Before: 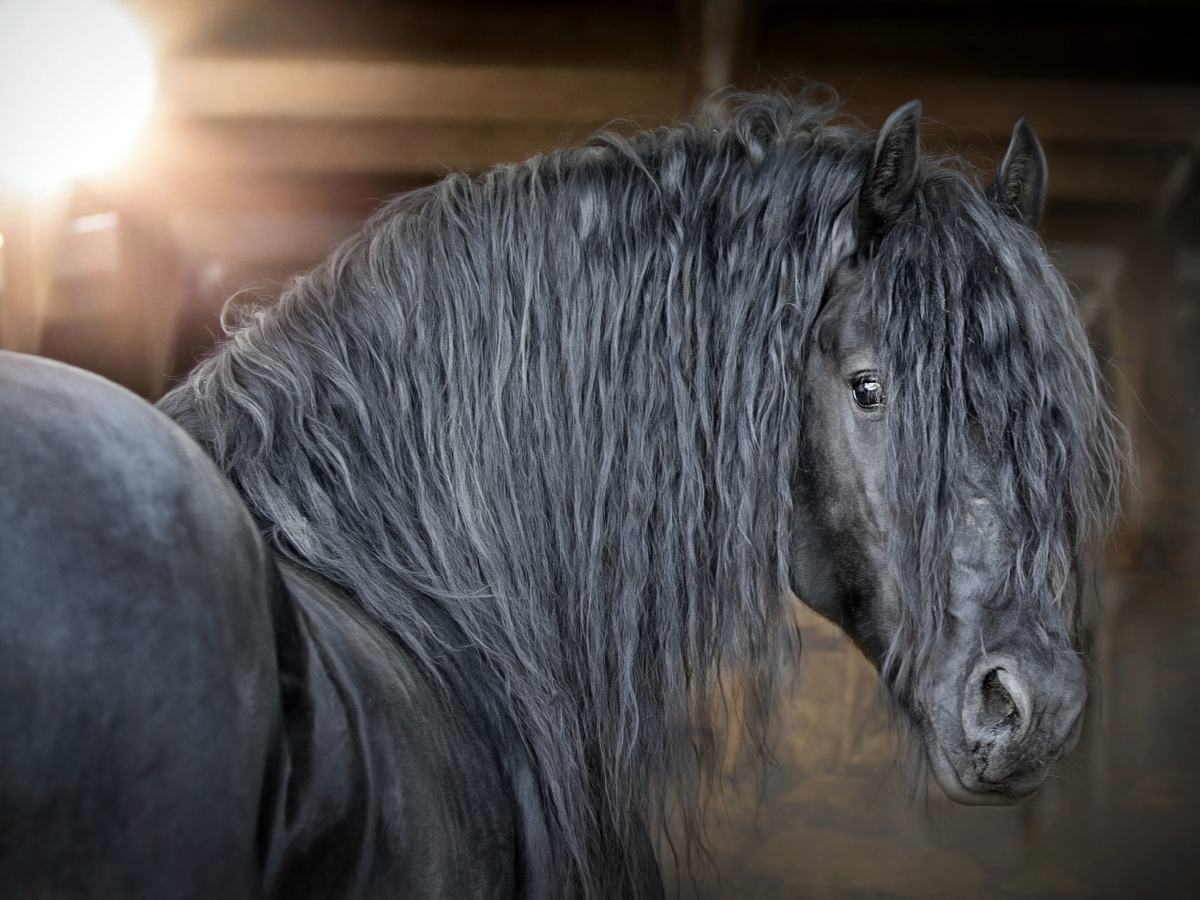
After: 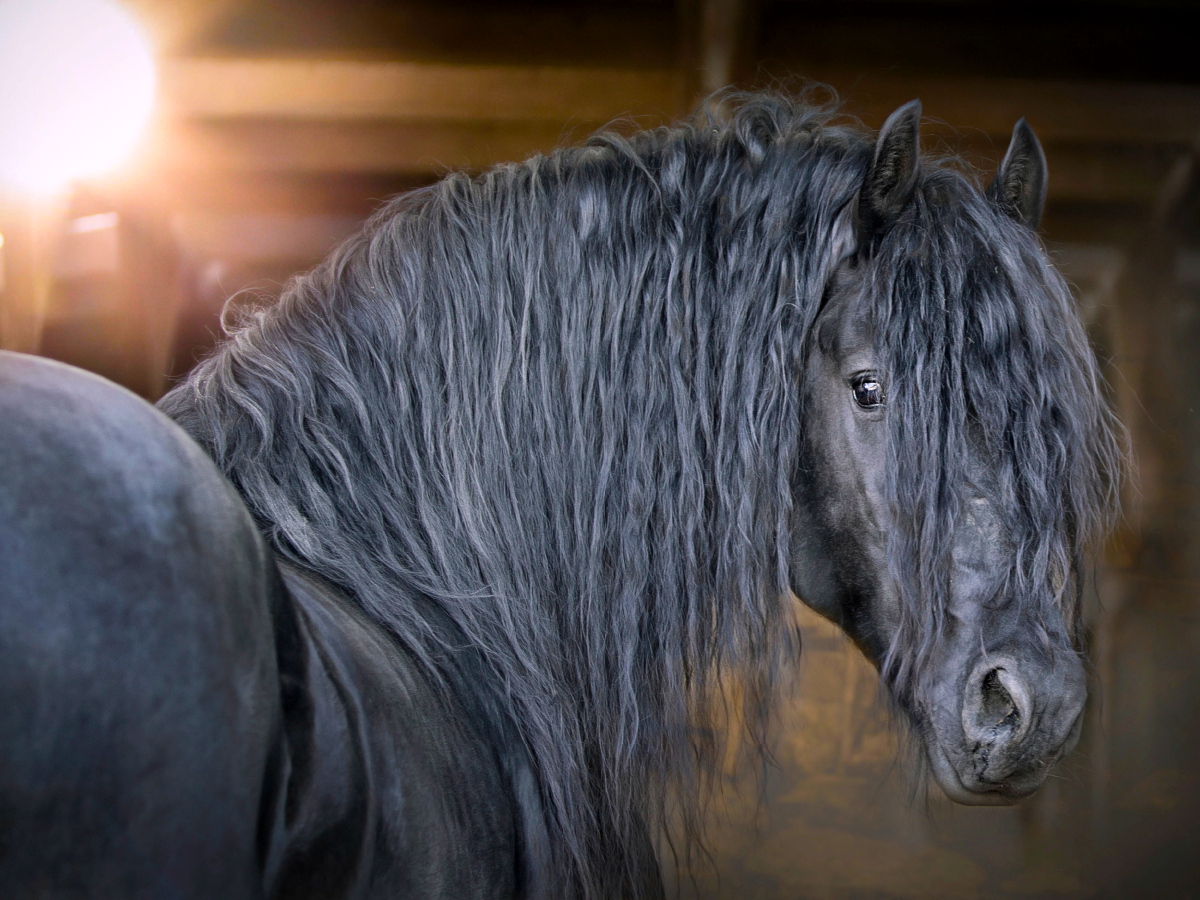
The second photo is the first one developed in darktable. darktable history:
color balance rgb: highlights gain › chroma 1.515%, highlights gain › hue 310.11°, linear chroma grading › global chroma 12.992%, perceptual saturation grading › global saturation 25.472%, global vibrance 20.927%
